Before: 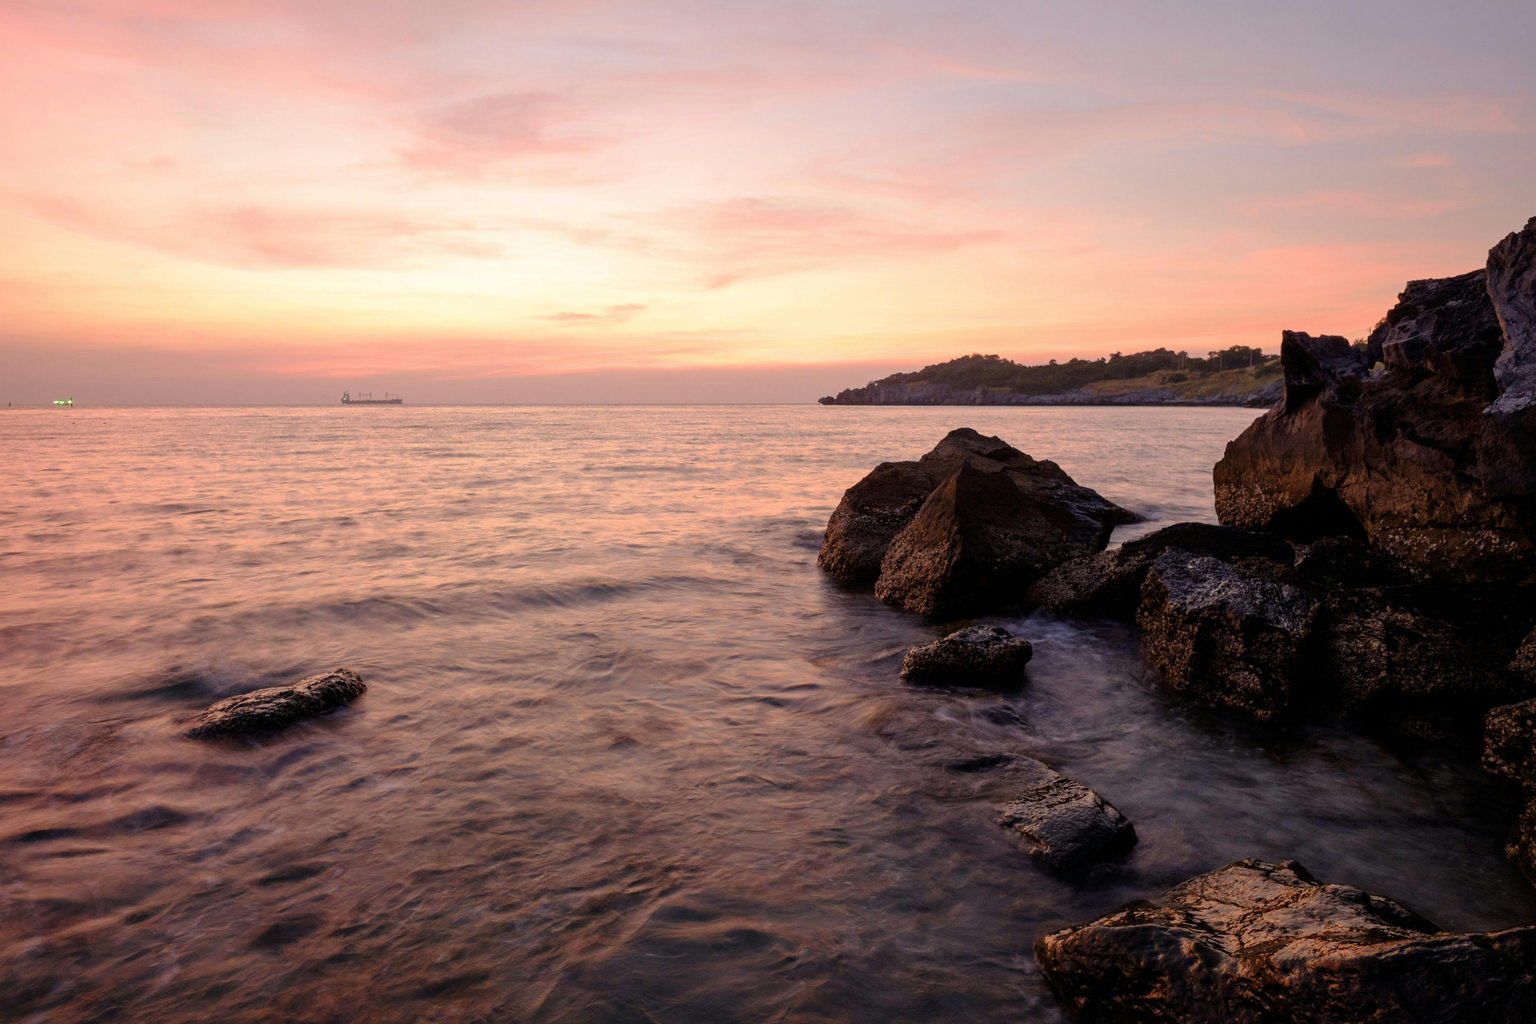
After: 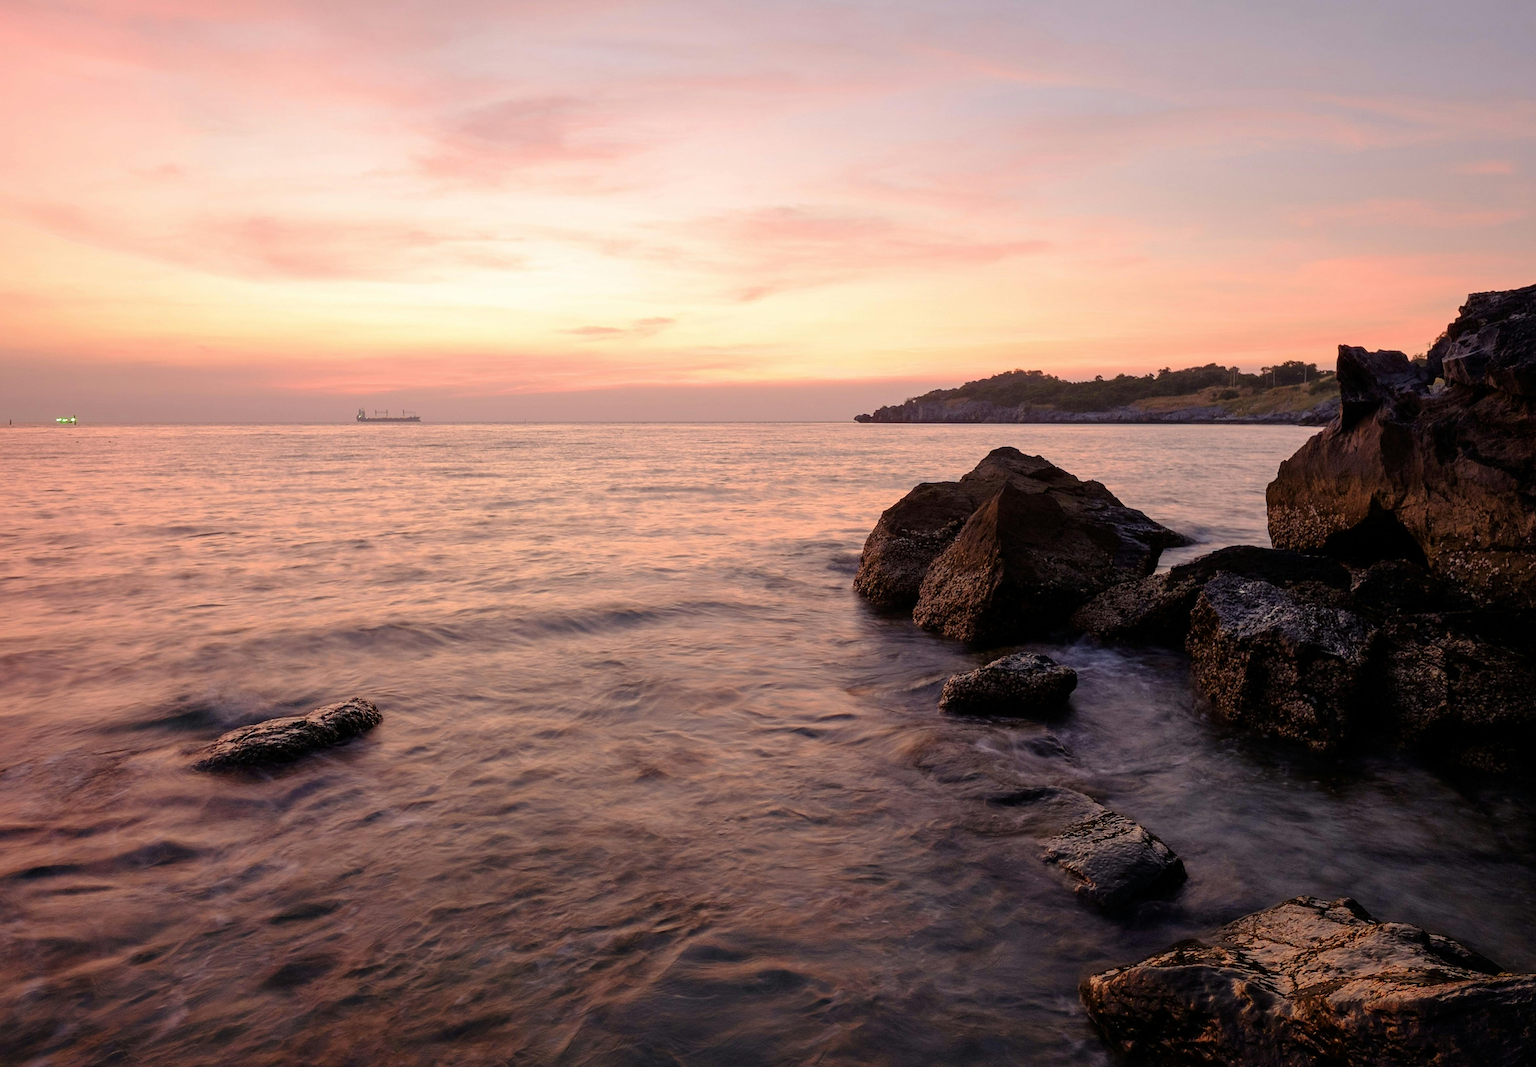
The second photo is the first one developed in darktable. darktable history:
crop: right 4.126%, bottom 0.031%
sharpen: on, module defaults
